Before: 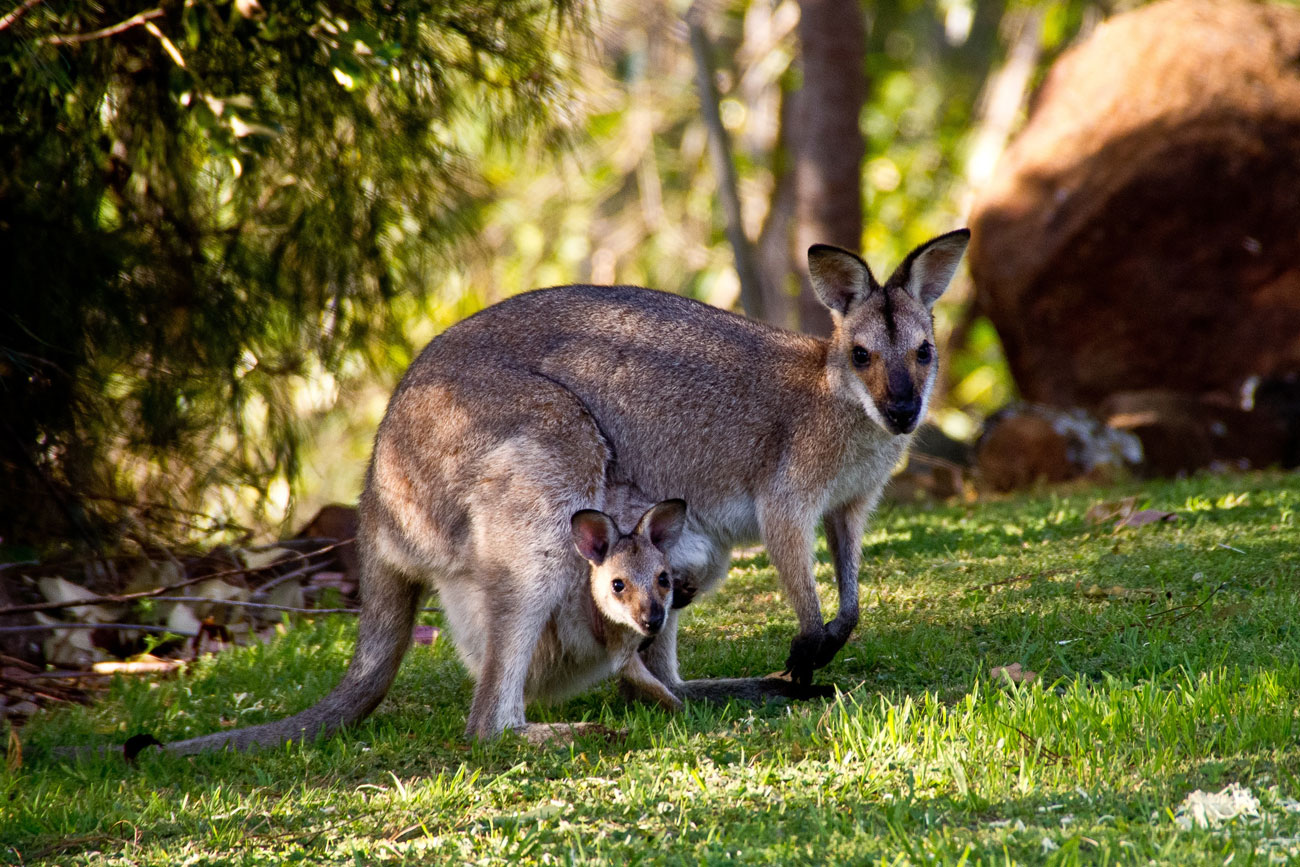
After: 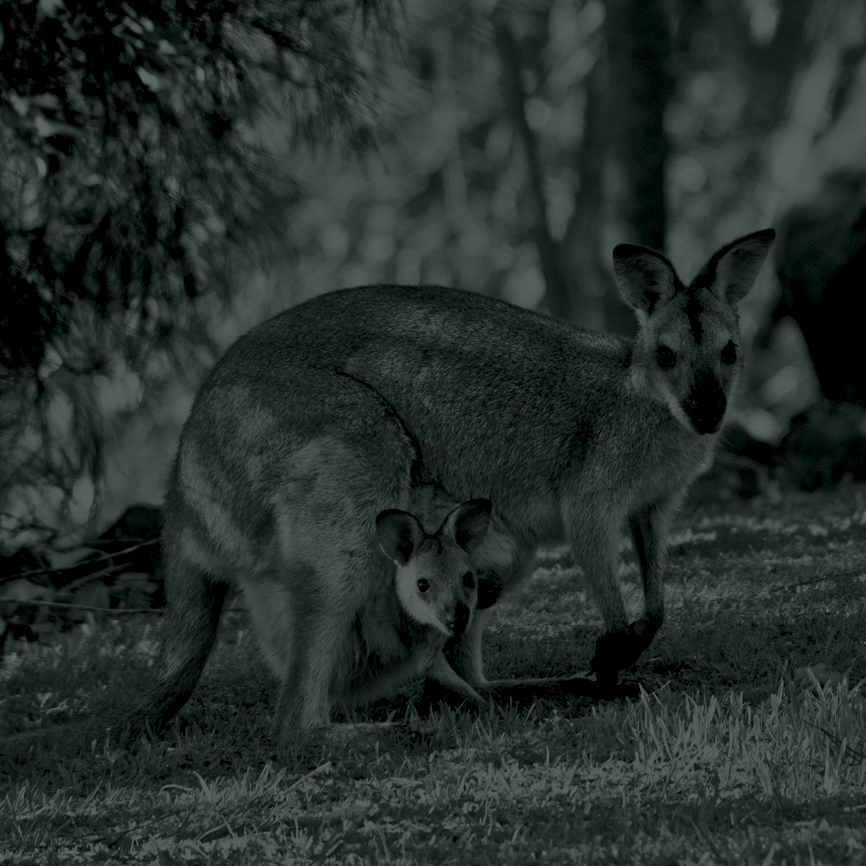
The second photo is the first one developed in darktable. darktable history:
crop and rotate: left 15.055%, right 18.278%
tone equalizer: -7 EV 0.15 EV, -6 EV 0.6 EV, -5 EV 1.15 EV, -4 EV 1.33 EV, -3 EV 1.15 EV, -2 EV 0.6 EV, -1 EV 0.15 EV, mask exposure compensation -0.5 EV
colorize: hue 90°, saturation 19%, lightness 1.59%, version 1
